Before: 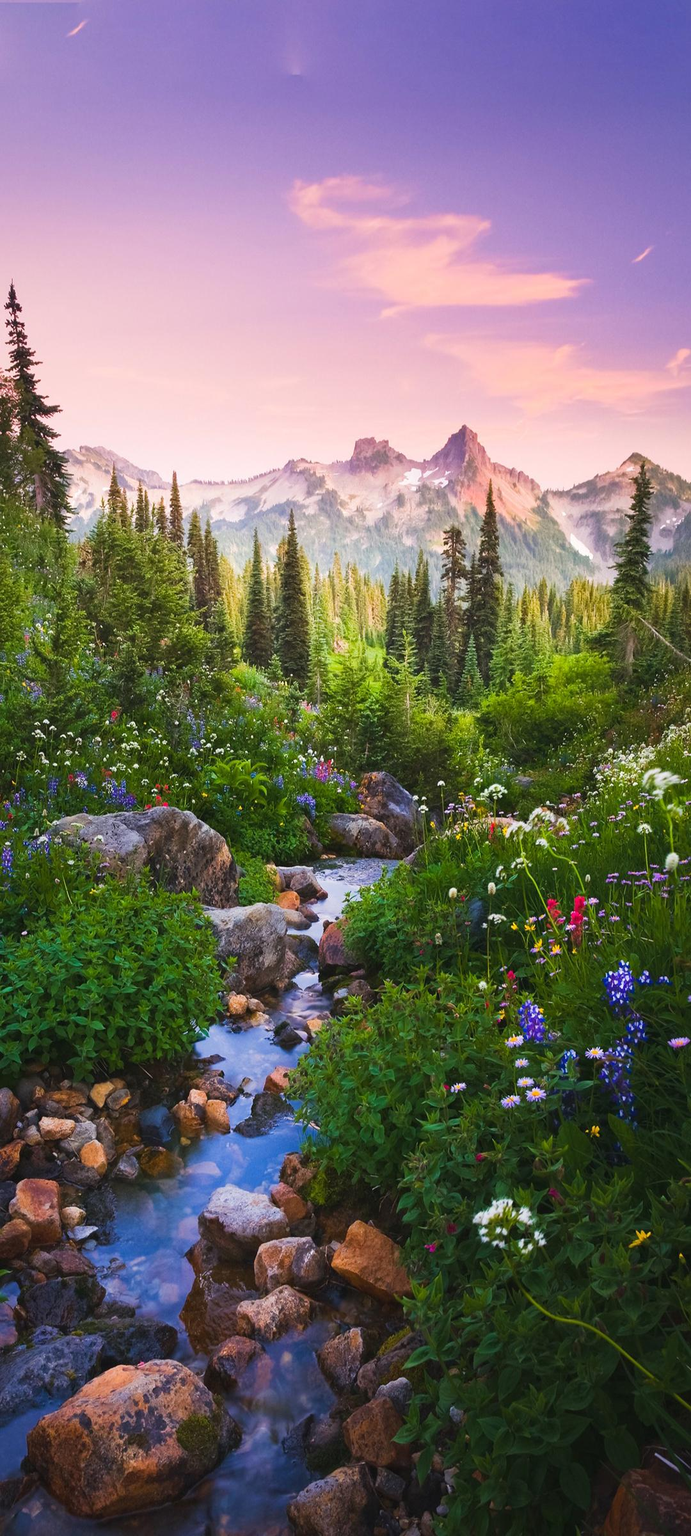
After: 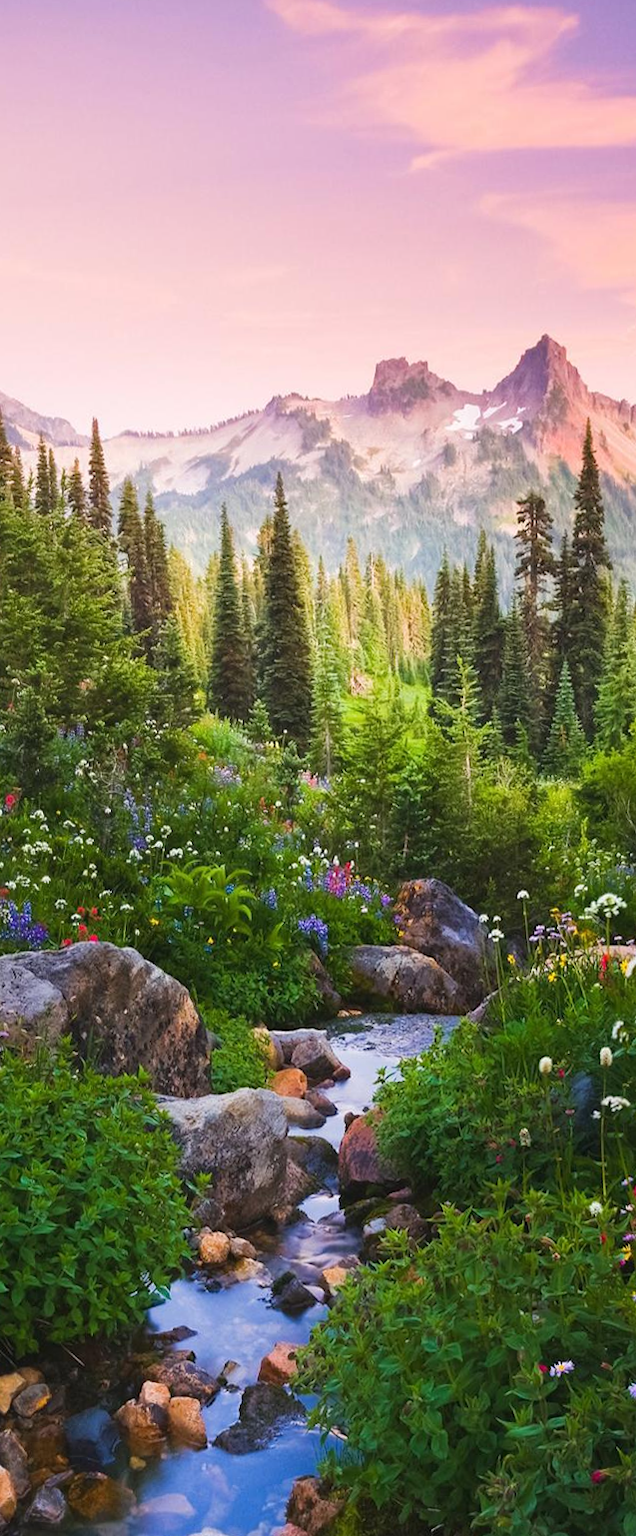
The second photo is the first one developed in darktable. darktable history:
crop: left 16.202%, top 11.208%, right 26.045%, bottom 20.557%
color correction: saturation 0.99
rotate and perspective: rotation -1.42°, crop left 0.016, crop right 0.984, crop top 0.035, crop bottom 0.965
